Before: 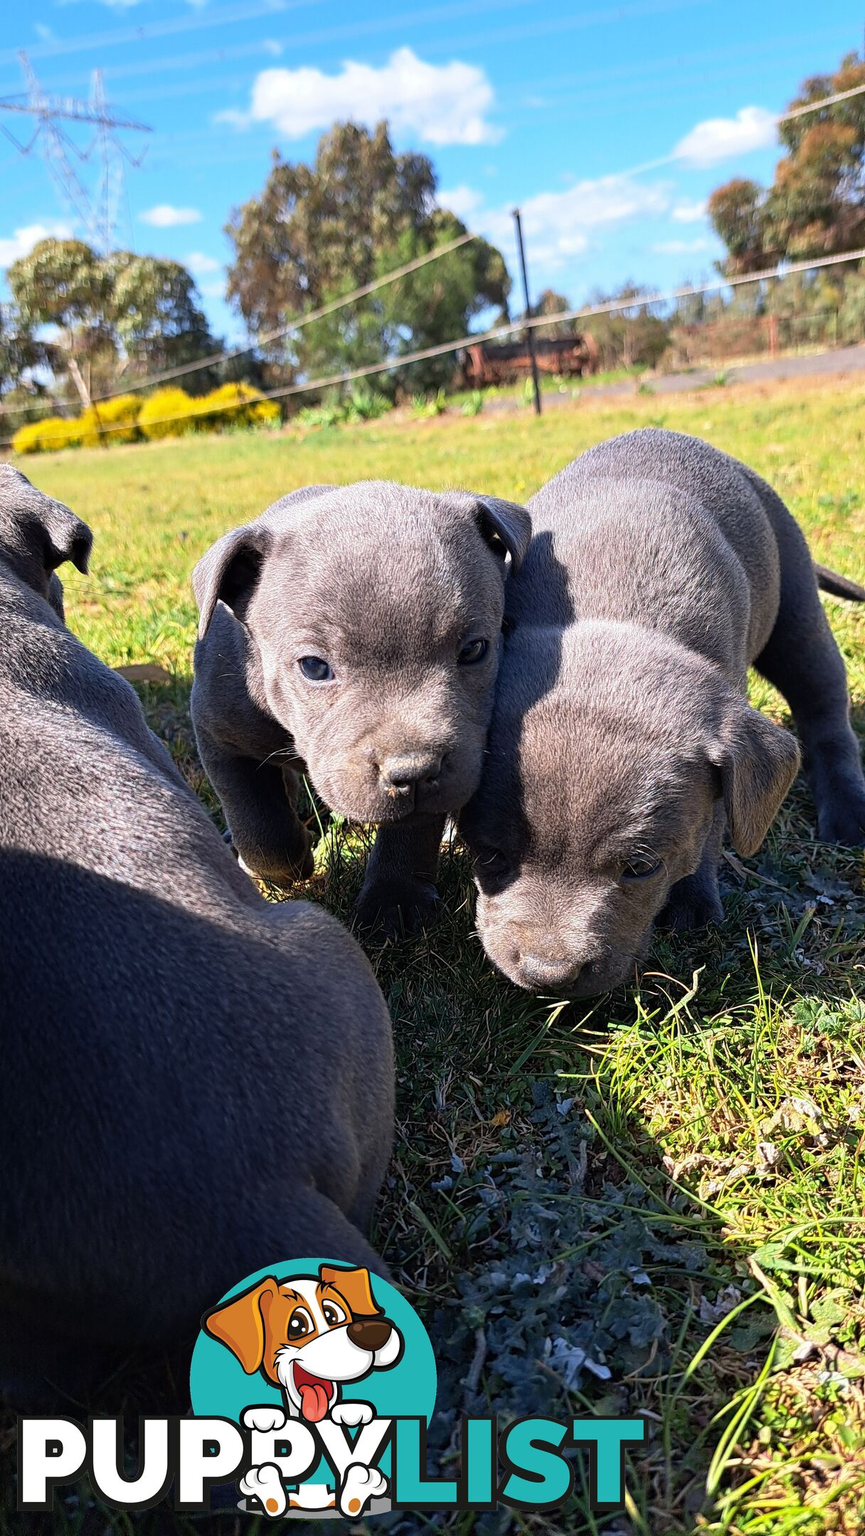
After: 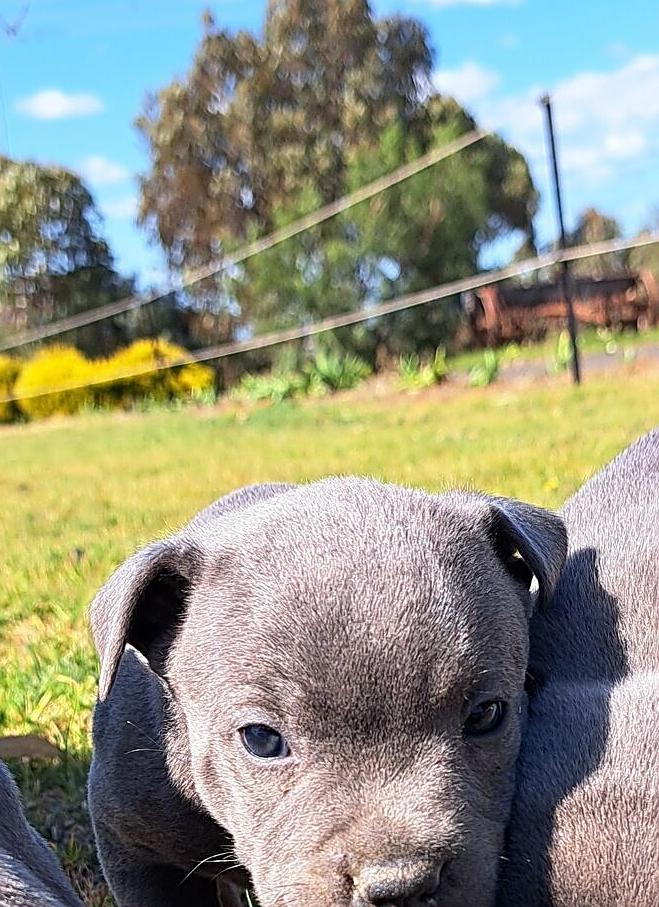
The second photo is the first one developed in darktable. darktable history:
crop: left 14.84%, top 9.225%, right 30.93%, bottom 48.775%
sharpen: on, module defaults
